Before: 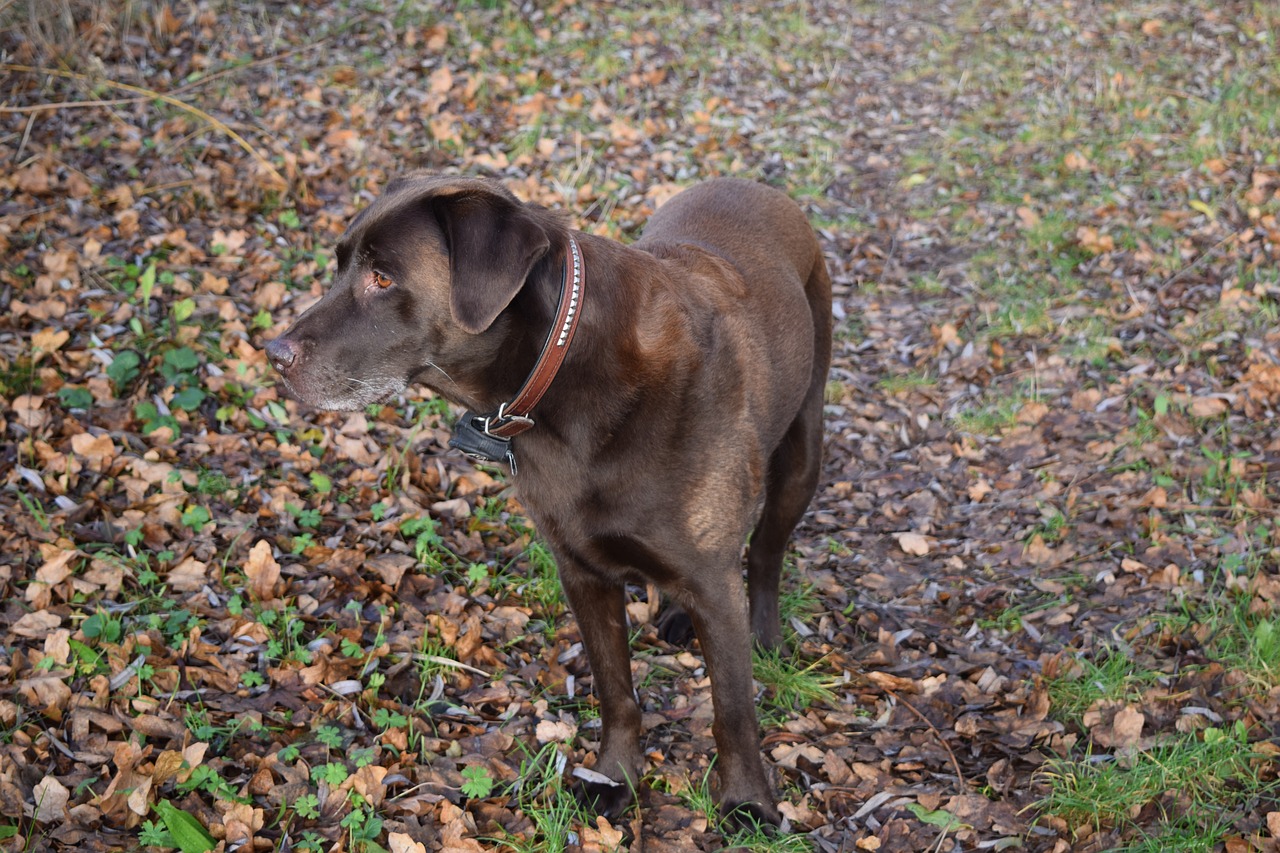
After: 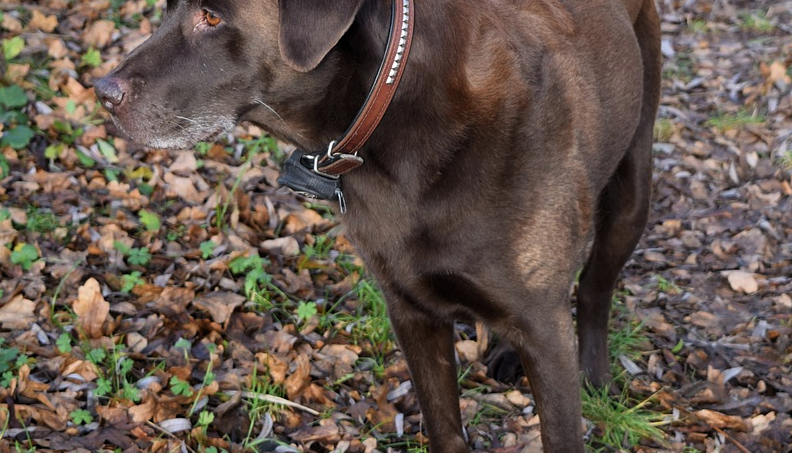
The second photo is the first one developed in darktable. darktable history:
crop: left 13.367%, top 30.829%, right 24.714%, bottom 16.055%
levels: mode automatic, black 0.088%
